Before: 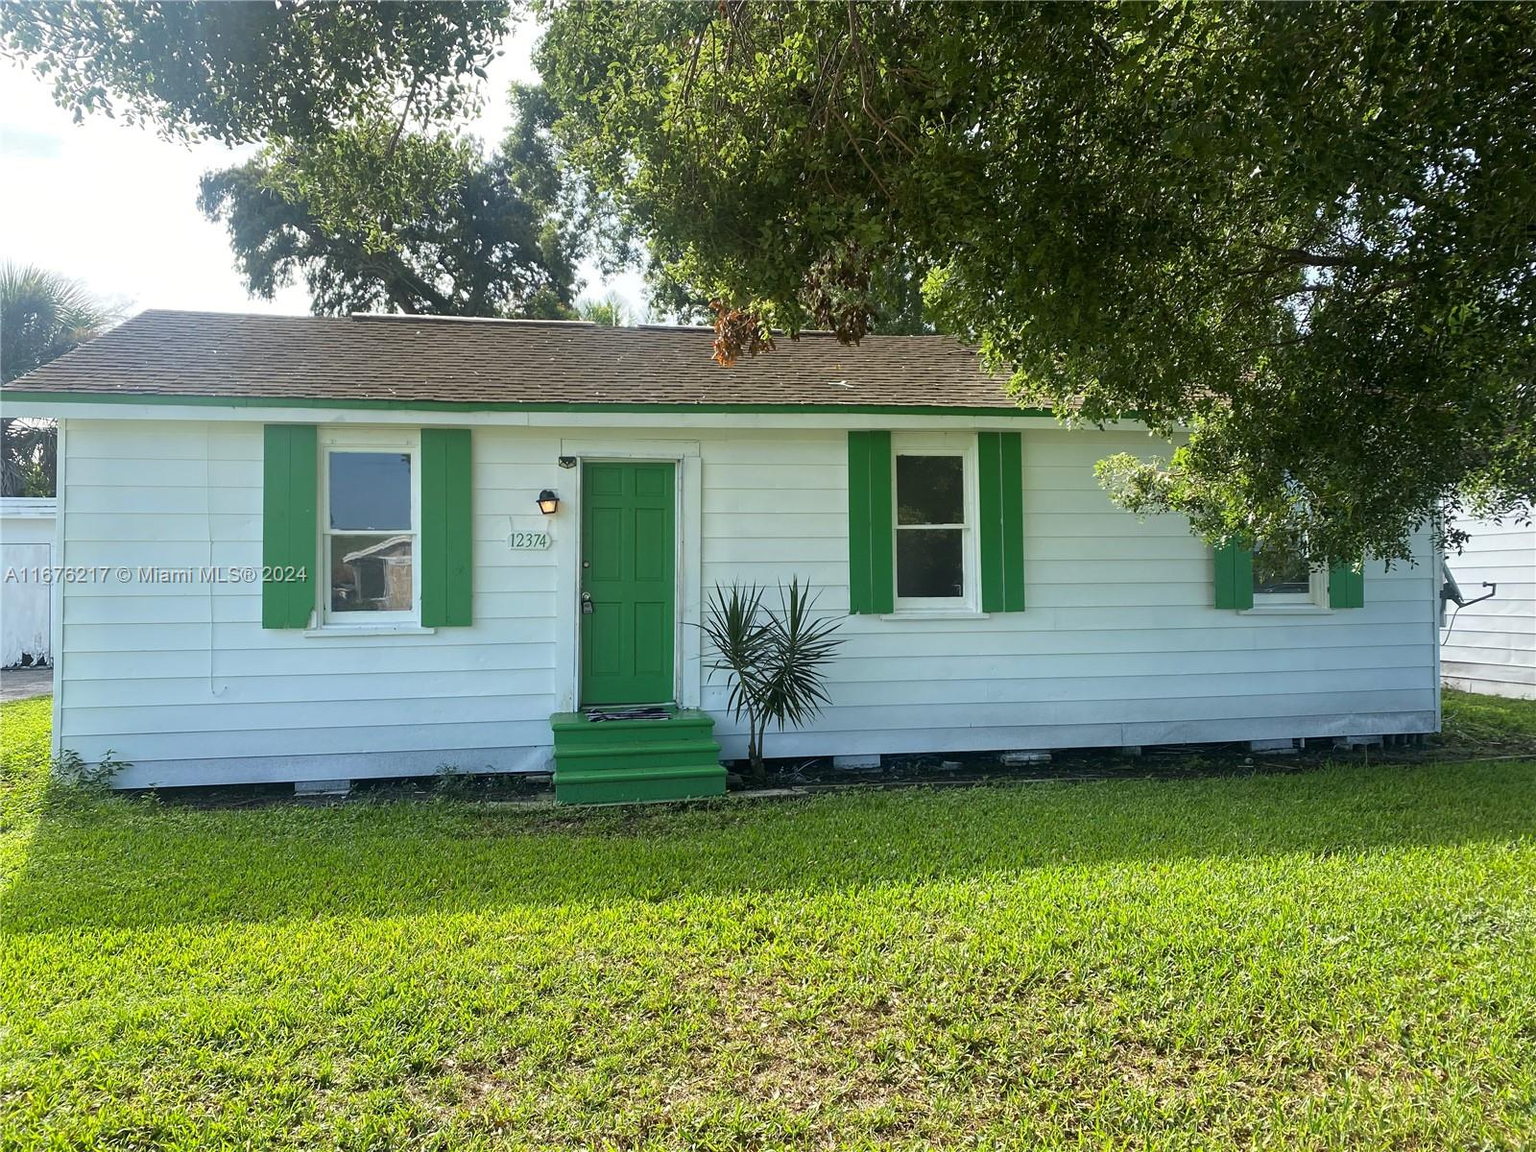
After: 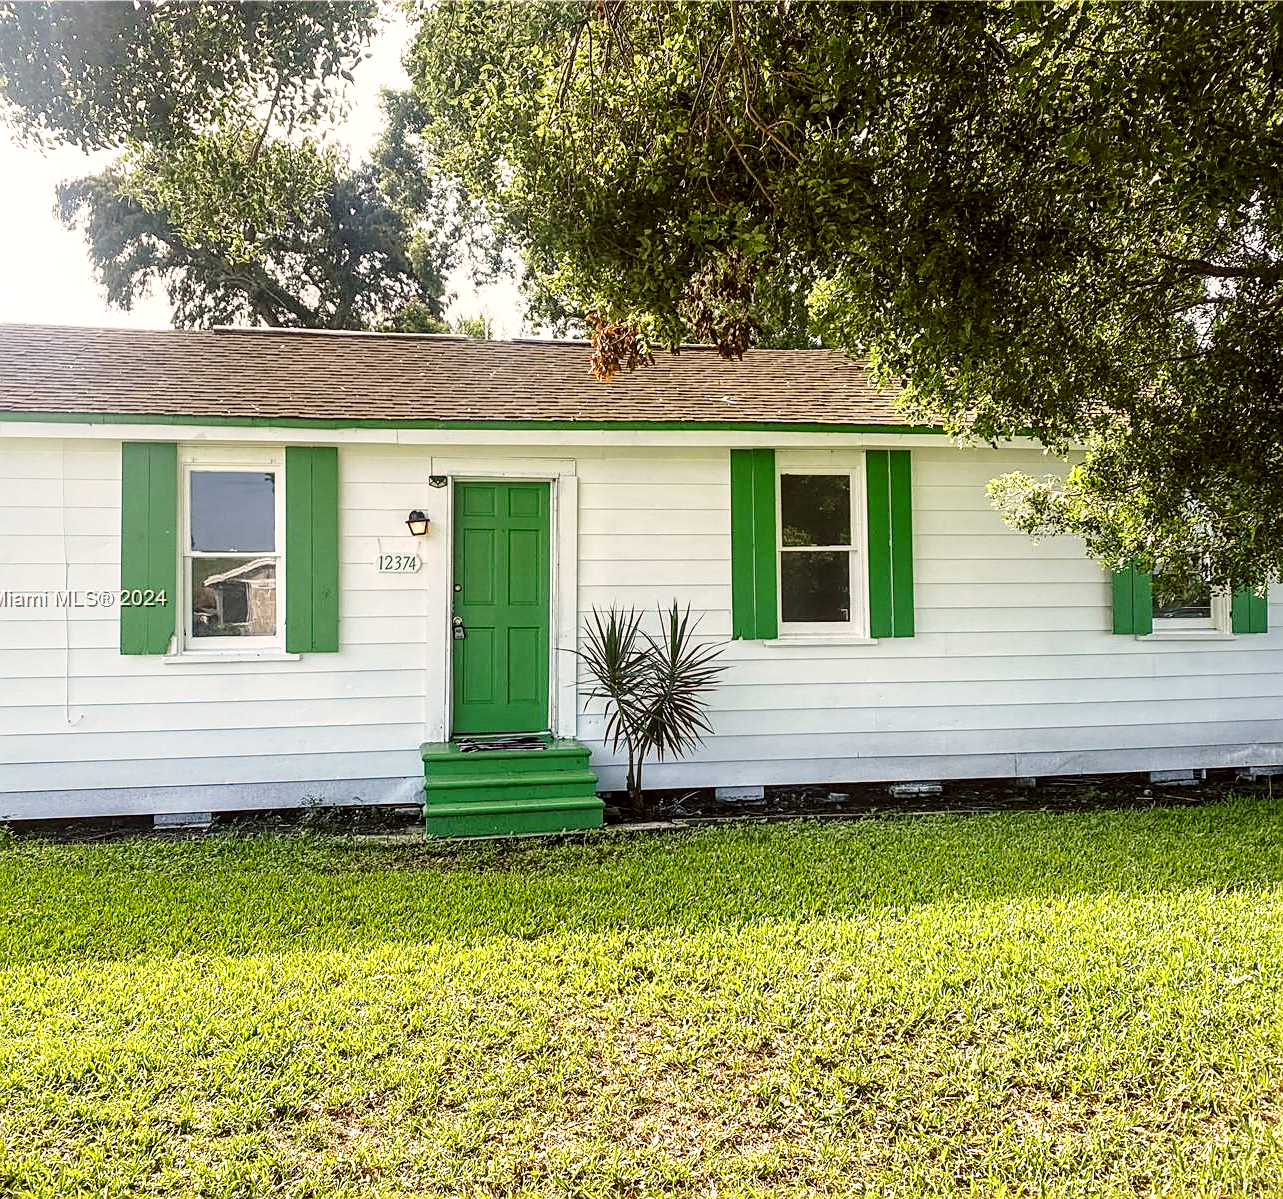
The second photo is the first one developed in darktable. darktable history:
crop and rotate: left 9.569%, right 10.207%
base curve: curves: ch0 [(0, 0) (0.028, 0.03) (0.121, 0.232) (0.46, 0.748) (0.859, 0.968) (1, 1)], preserve colors none
color correction: highlights a* 6.26, highlights b* 8.31, shadows a* 6.65, shadows b* 7.43, saturation 0.912
local contrast: detail 144%
sharpen: on, module defaults
